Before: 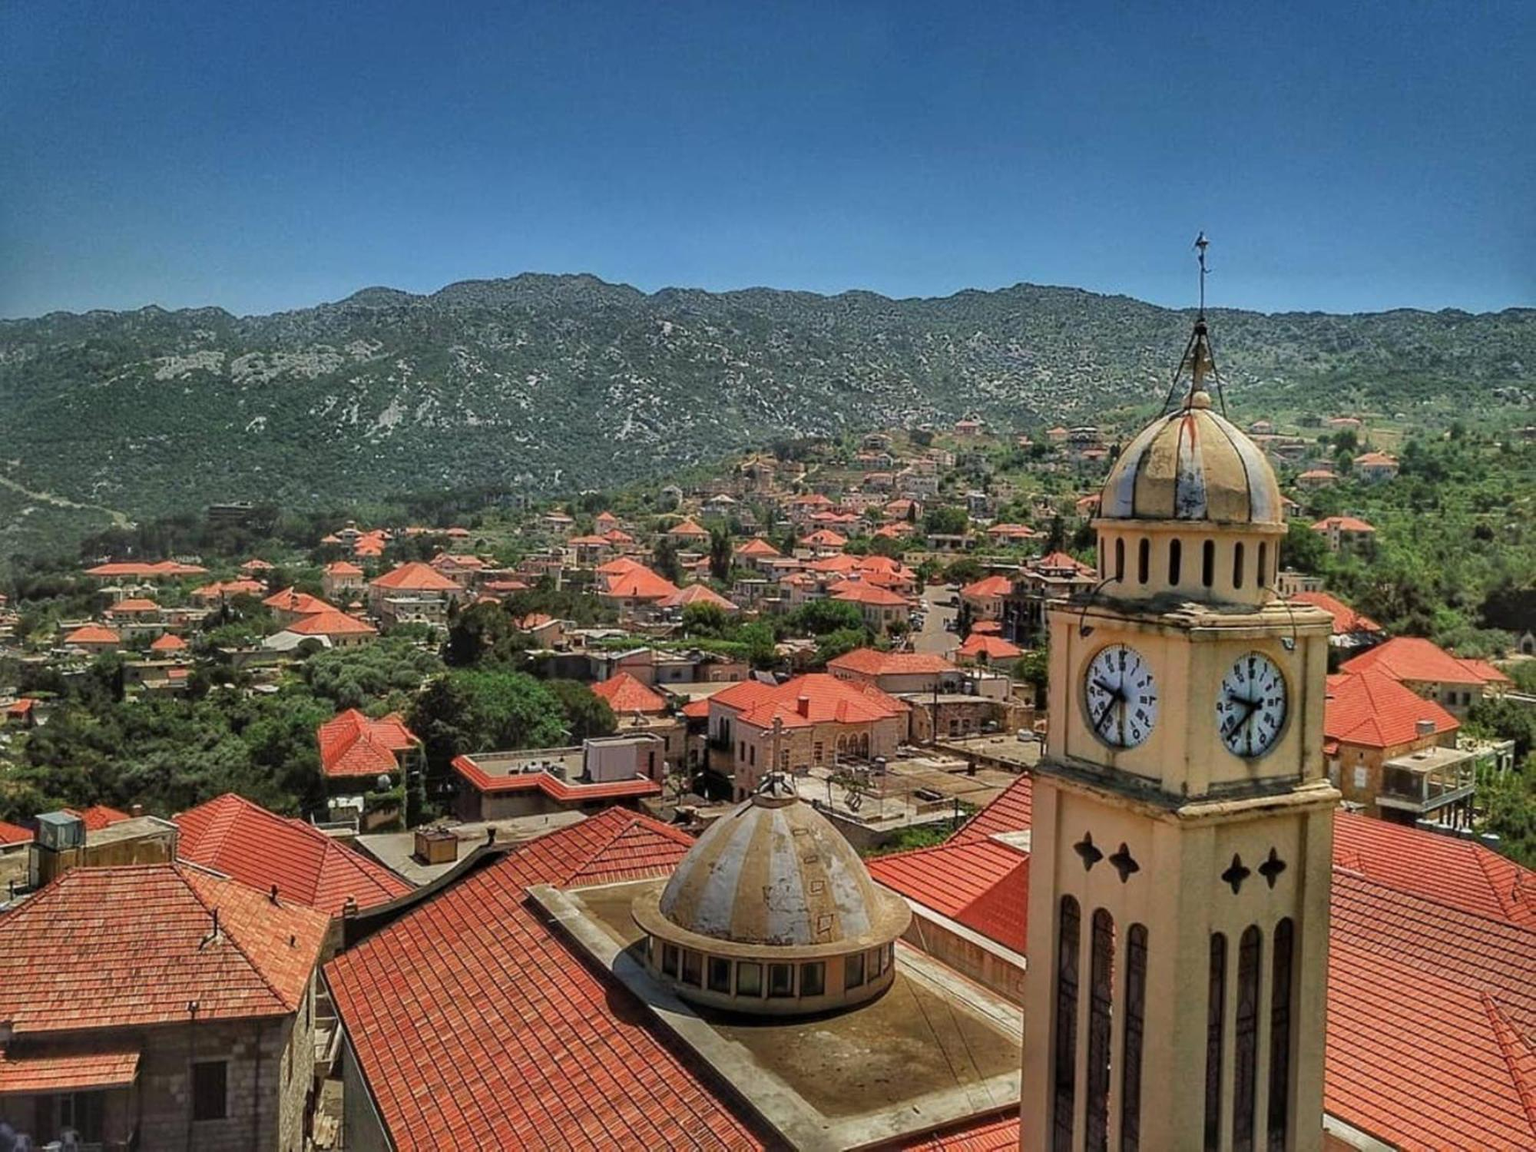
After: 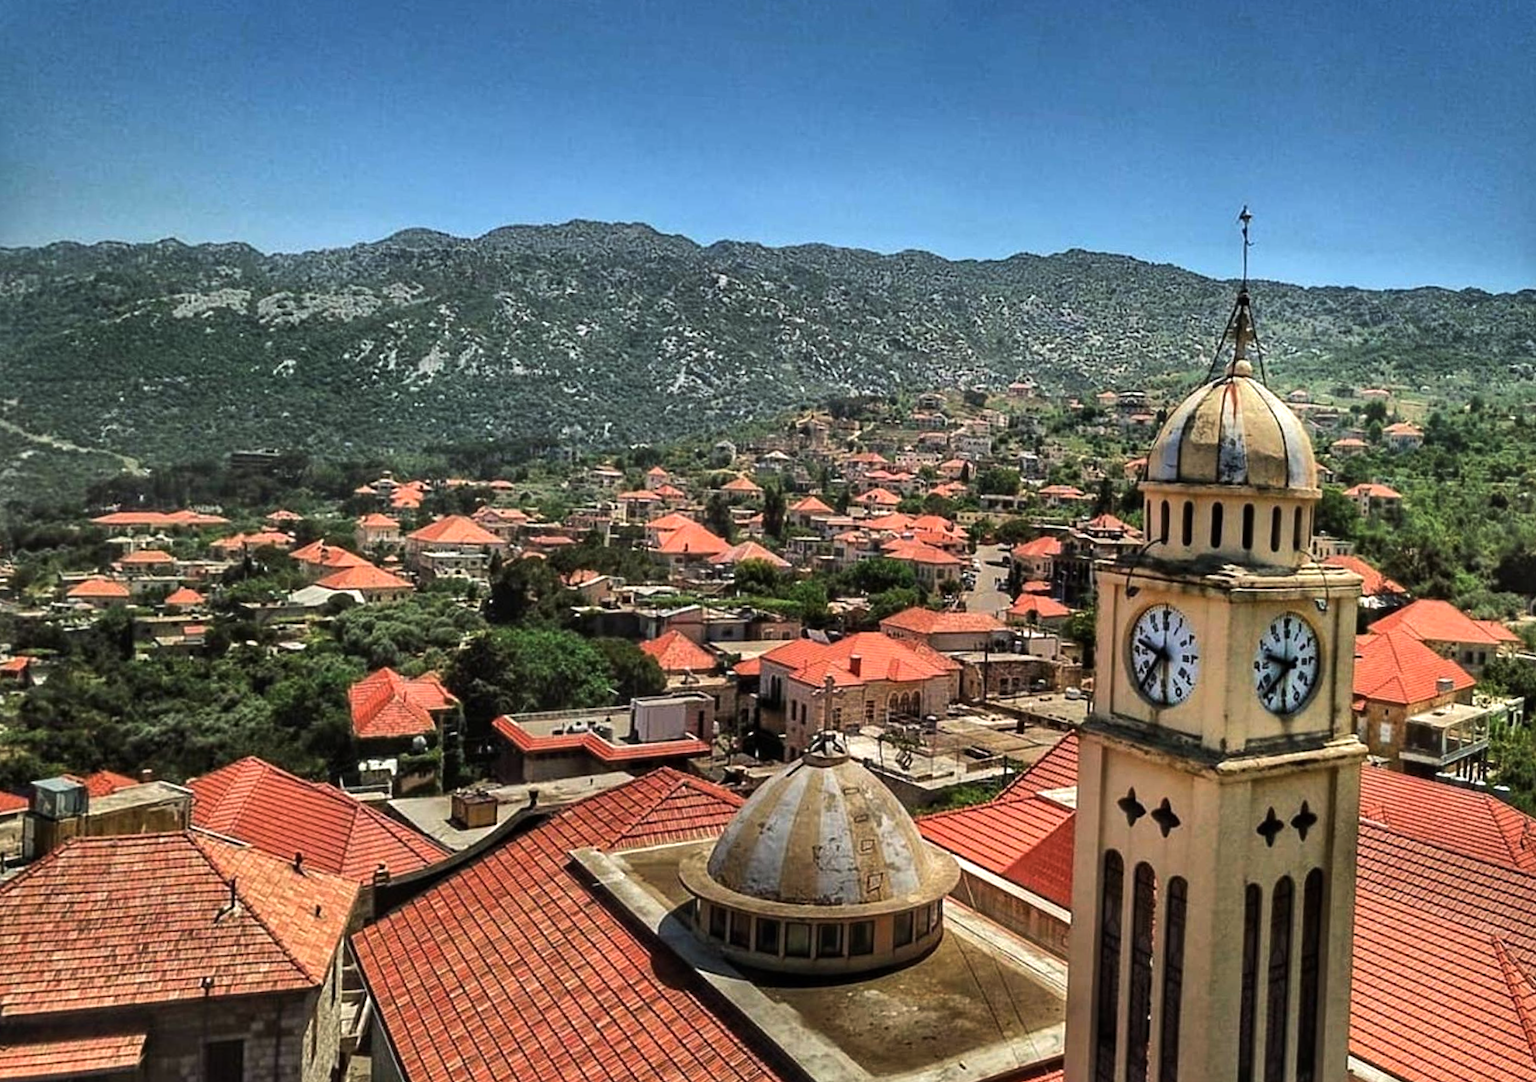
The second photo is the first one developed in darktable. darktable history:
rotate and perspective: rotation 0.679°, lens shift (horizontal) 0.136, crop left 0.009, crop right 0.991, crop top 0.078, crop bottom 0.95
tone equalizer: -8 EV -0.75 EV, -7 EV -0.7 EV, -6 EV -0.6 EV, -5 EV -0.4 EV, -3 EV 0.4 EV, -2 EV 0.6 EV, -1 EV 0.7 EV, +0 EV 0.75 EV, edges refinement/feathering 500, mask exposure compensation -1.57 EV, preserve details no
